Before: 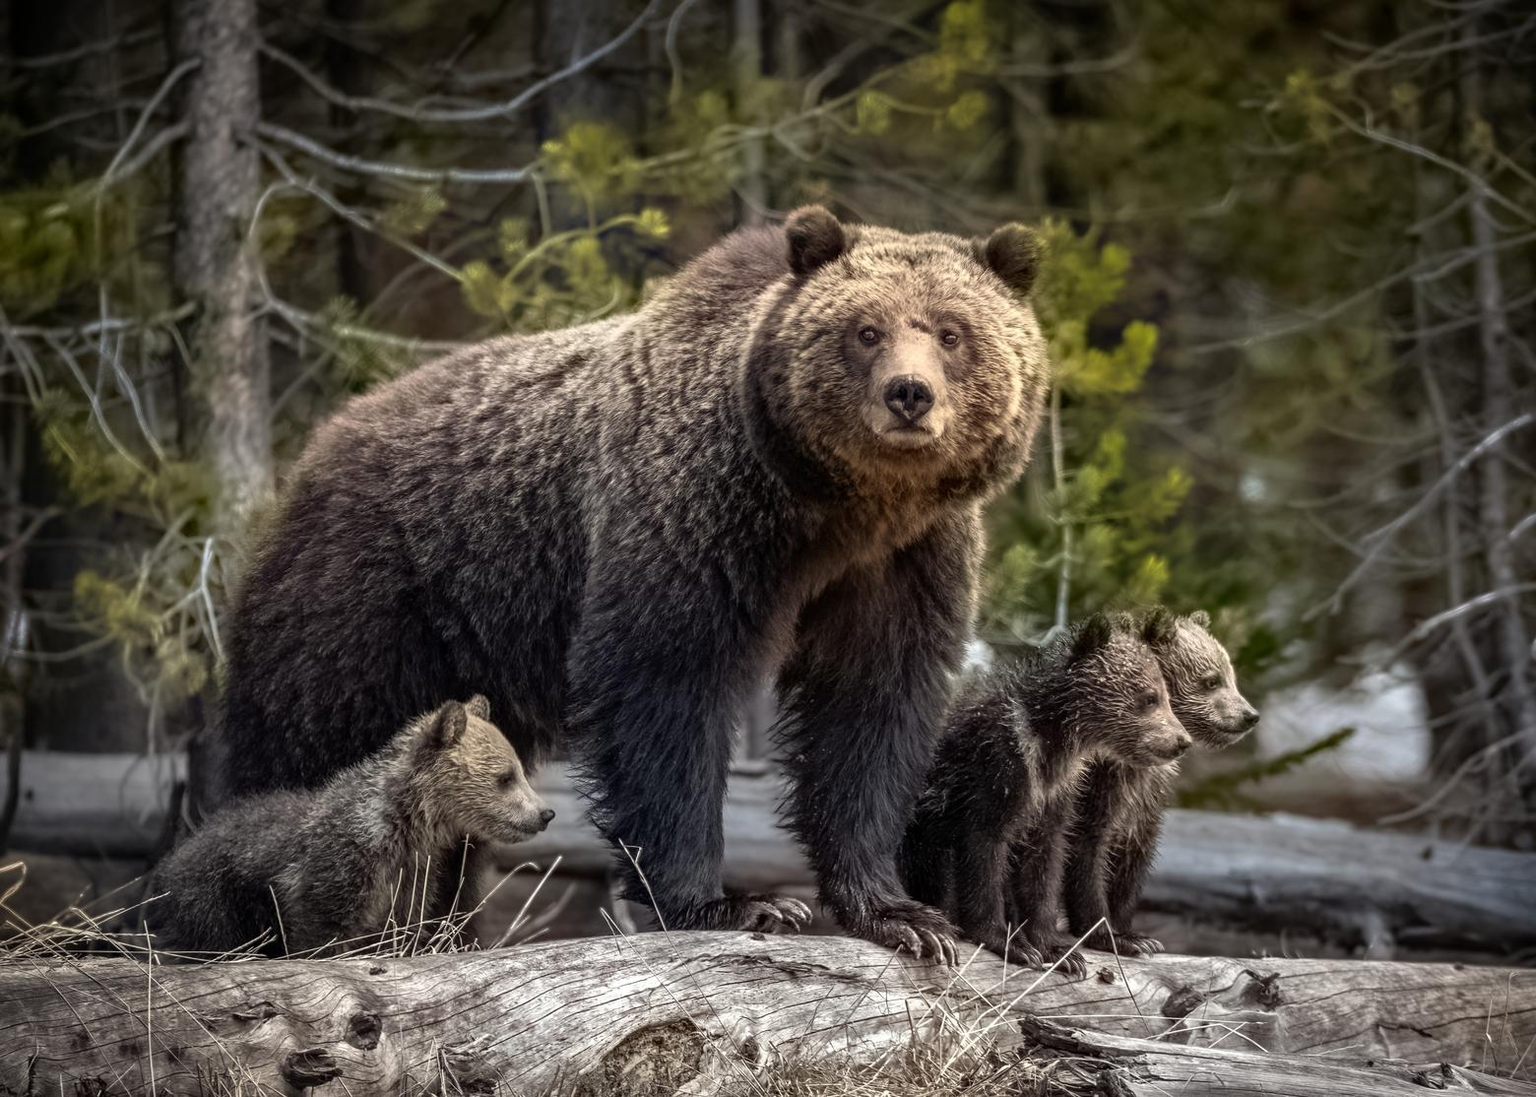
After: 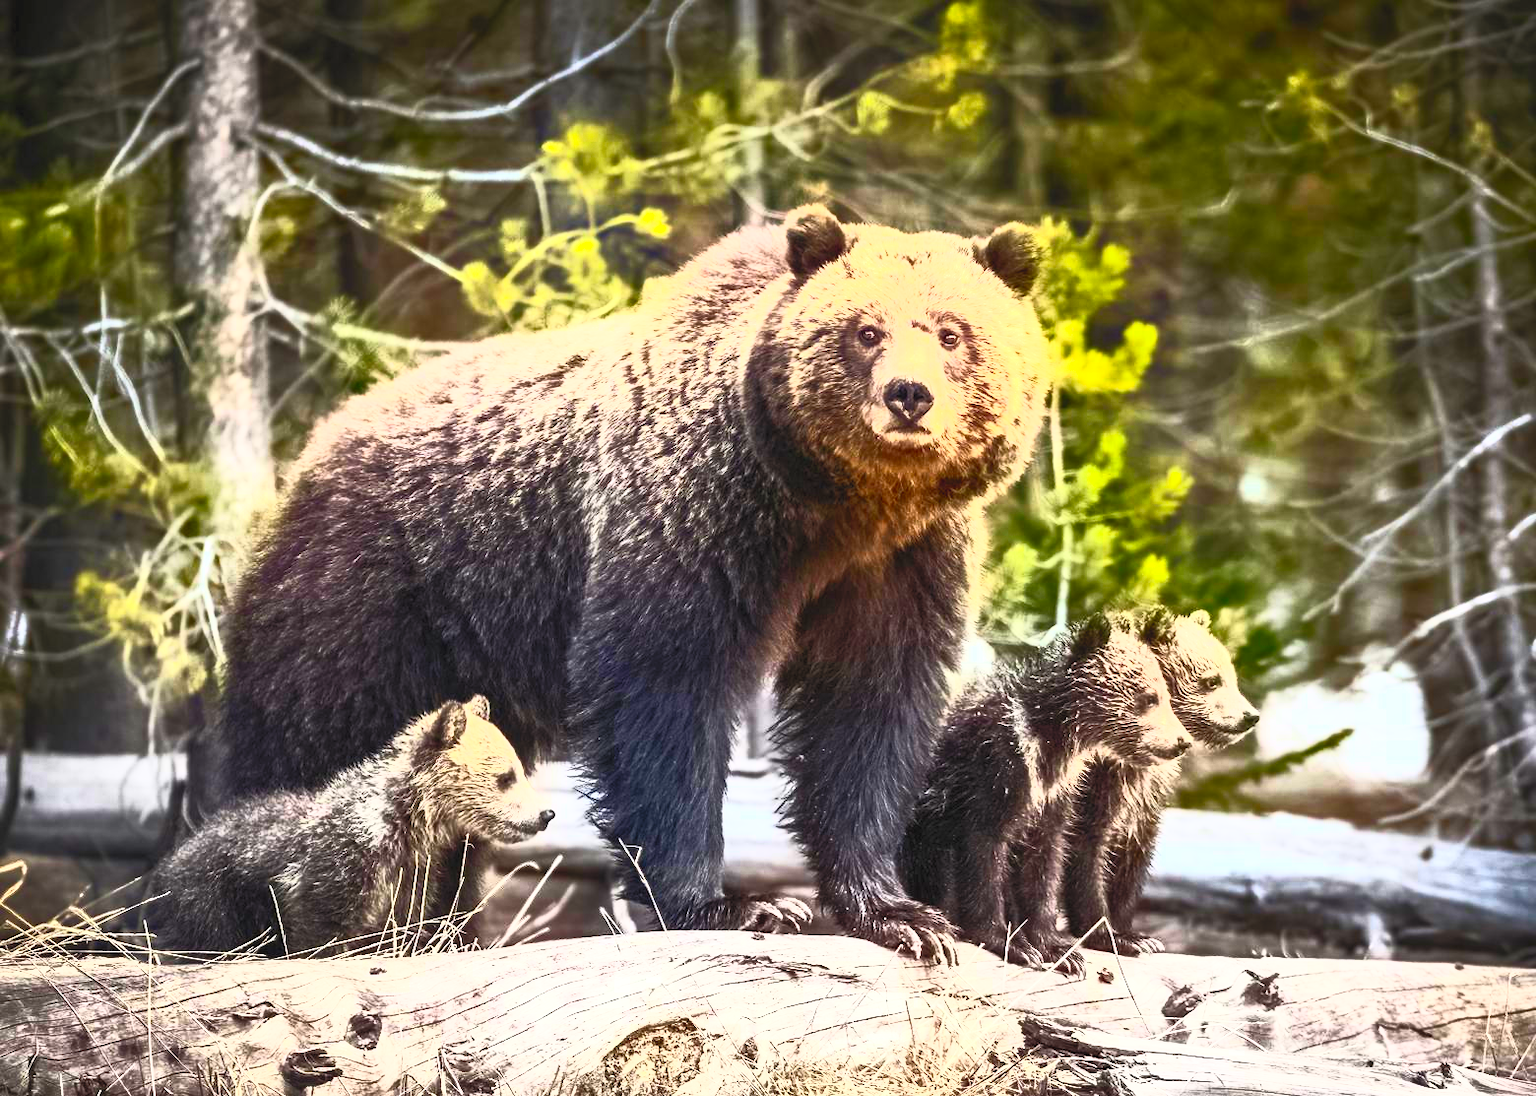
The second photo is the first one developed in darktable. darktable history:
exposure: black level correction 0, exposure 0.598 EV, compensate exposure bias true, compensate highlight preservation false
contrast brightness saturation: contrast 0.995, brightness 0.991, saturation 0.986
